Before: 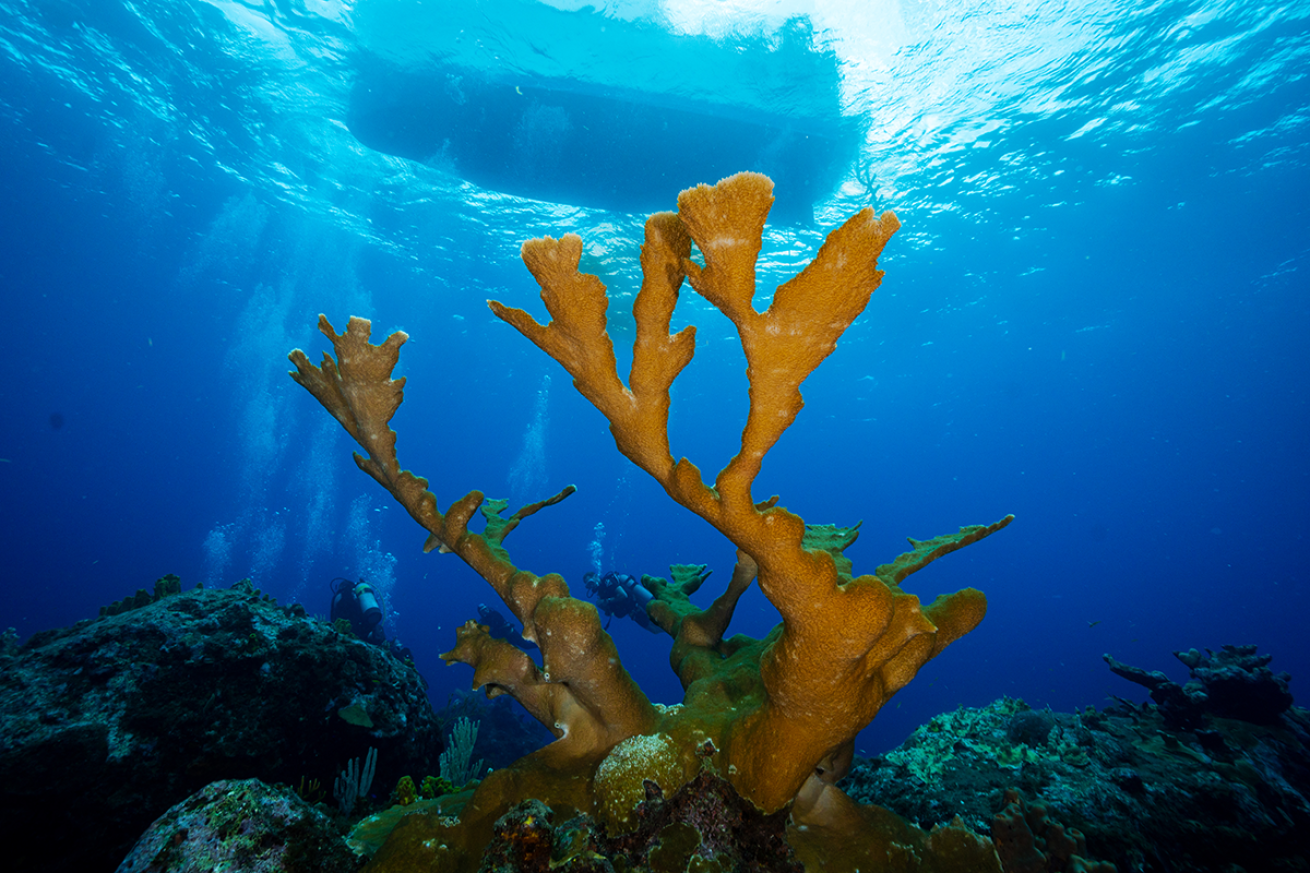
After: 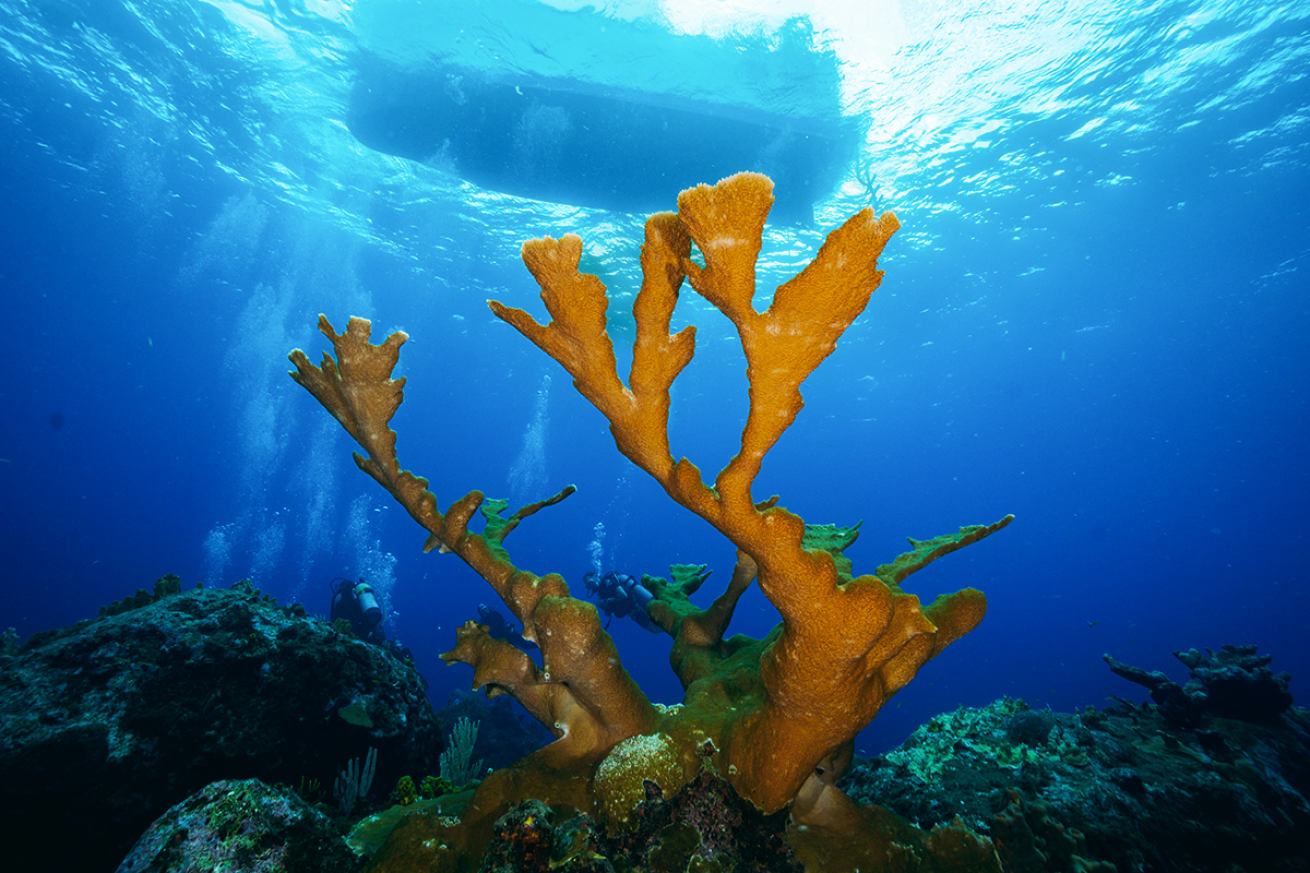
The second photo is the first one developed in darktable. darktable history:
tone curve: curves: ch0 [(0, 0) (0.003, 0.019) (0.011, 0.022) (0.025, 0.03) (0.044, 0.049) (0.069, 0.08) (0.1, 0.111) (0.136, 0.144) (0.177, 0.189) (0.224, 0.23) (0.277, 0.285) (0.335, 0.356) (0.399, 0.428) (0.468, 0.511) (0.543, 0.597) (0.623, 0.682) (0.709, 0.773) (0.801, 0.865) (0.898, 0.945) (1, 1)], preserve colors none
color balance: lift [1, 0.998, 1.001, 1.002], gamma [1, 1.02, 1, 0.98], gain [1, 1.02, 1.003, 0.98]
